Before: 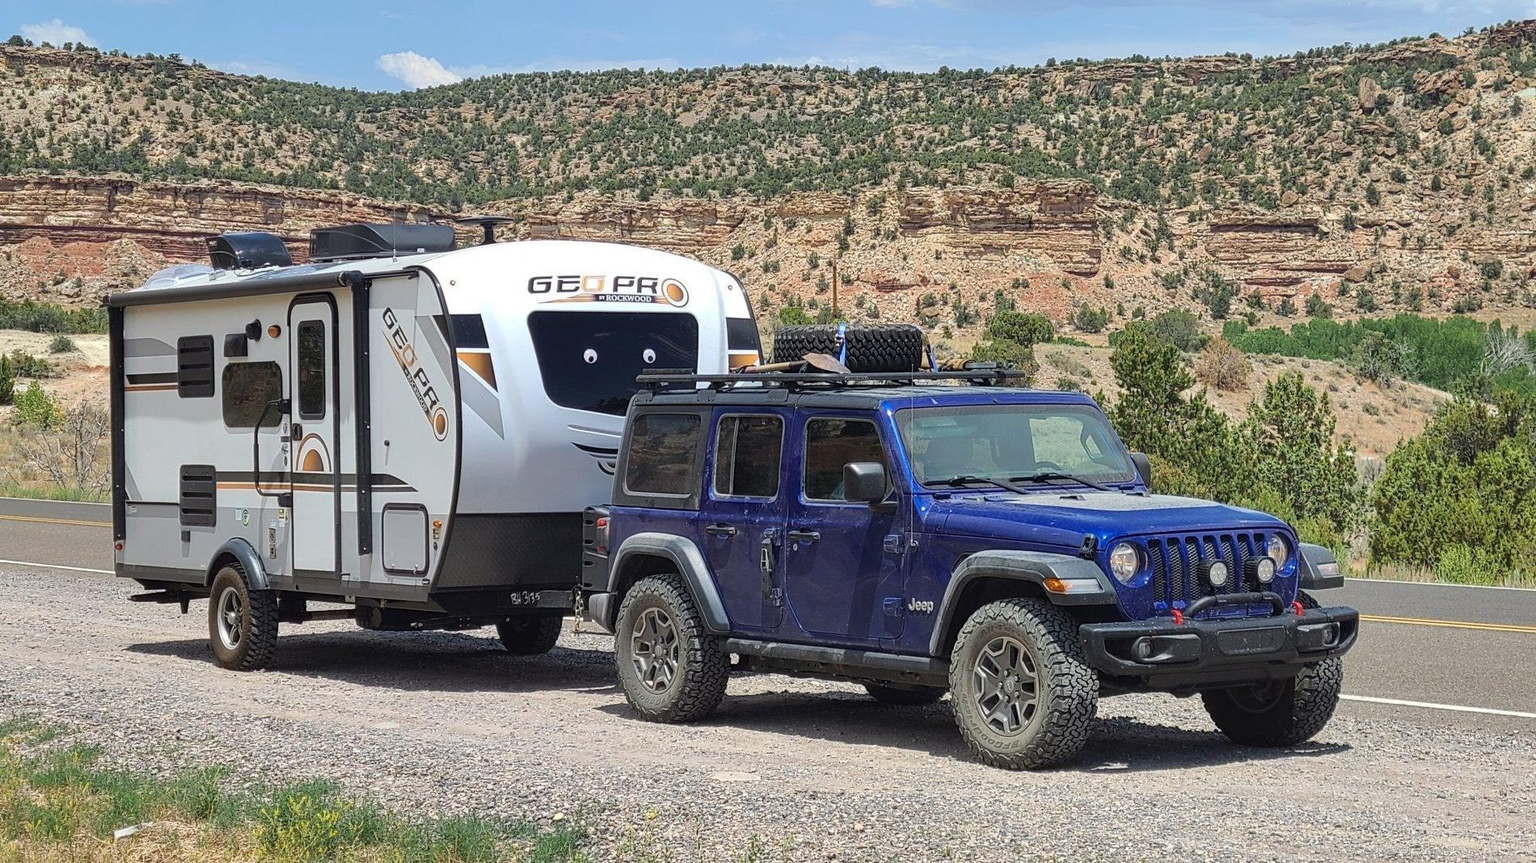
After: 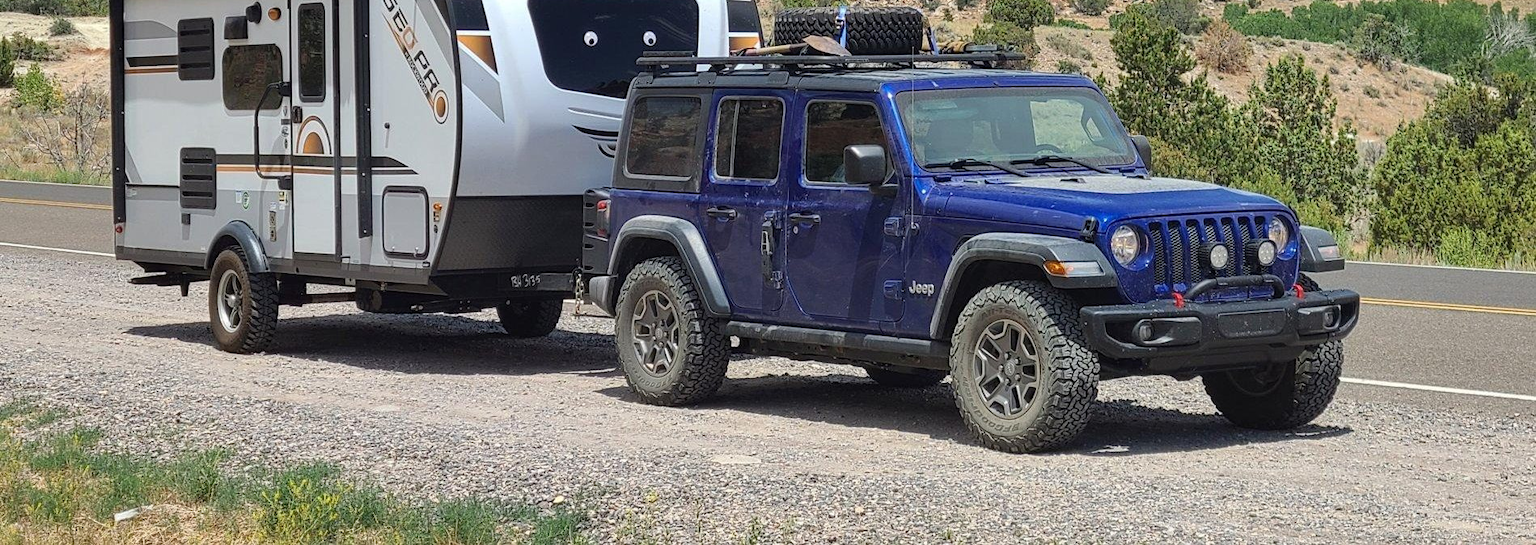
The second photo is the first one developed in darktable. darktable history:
crop and rotate: top 36.844%
